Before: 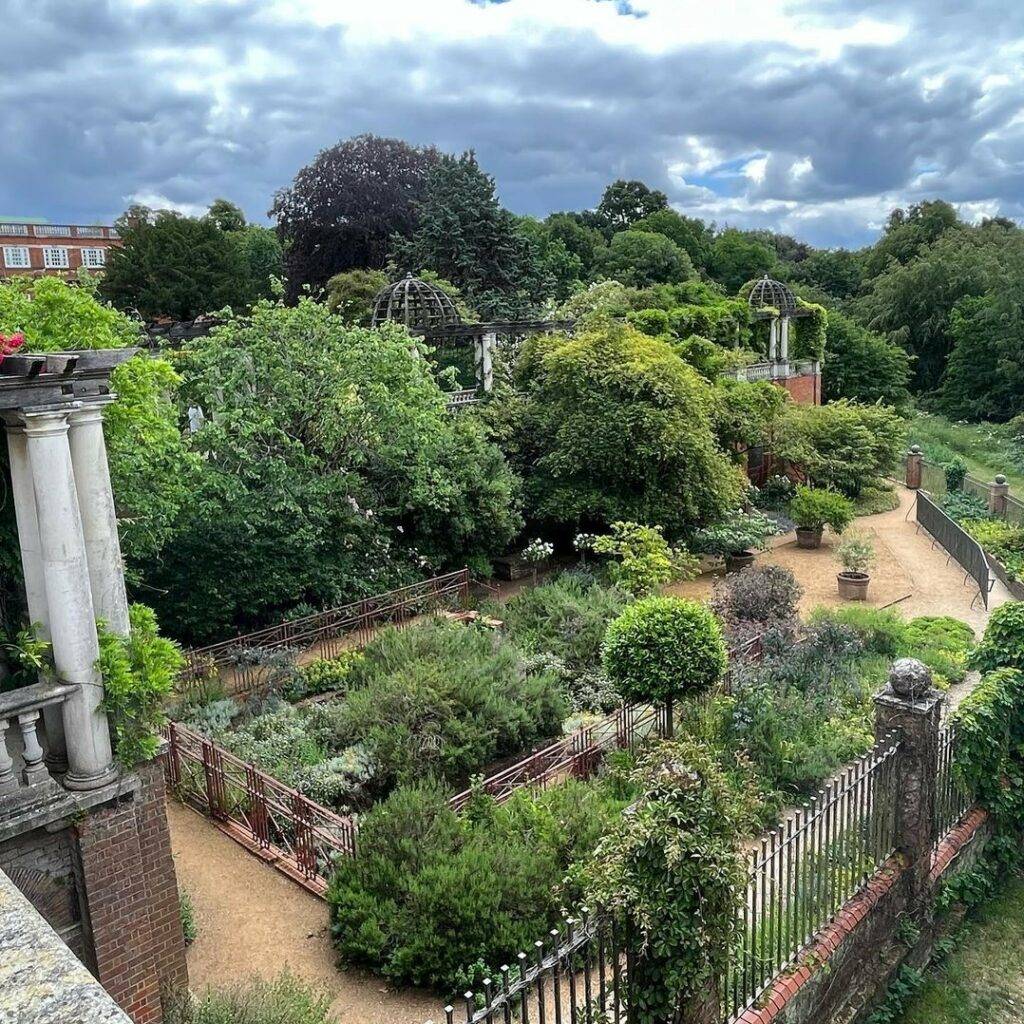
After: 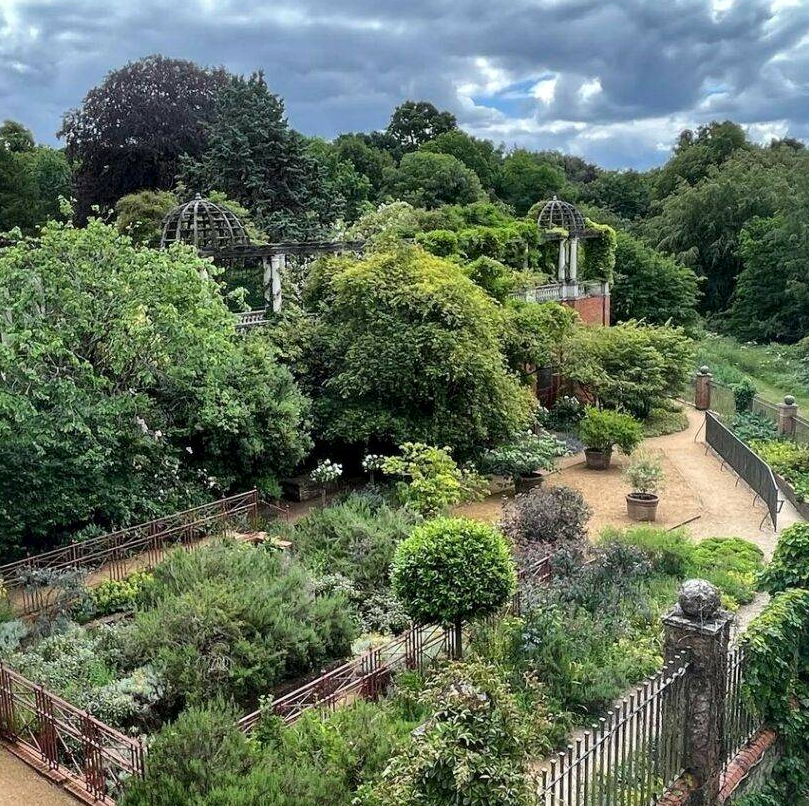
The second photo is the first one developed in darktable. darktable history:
local contrast: mode bilateral grid, contrast 20, coarseness 50, detail 119%, midtone range 0.2
shadows and highlights: soften with gaussian
crop and rotate: left 20.625%, top 7.804%, right 0.339%, bottom 13.415%
